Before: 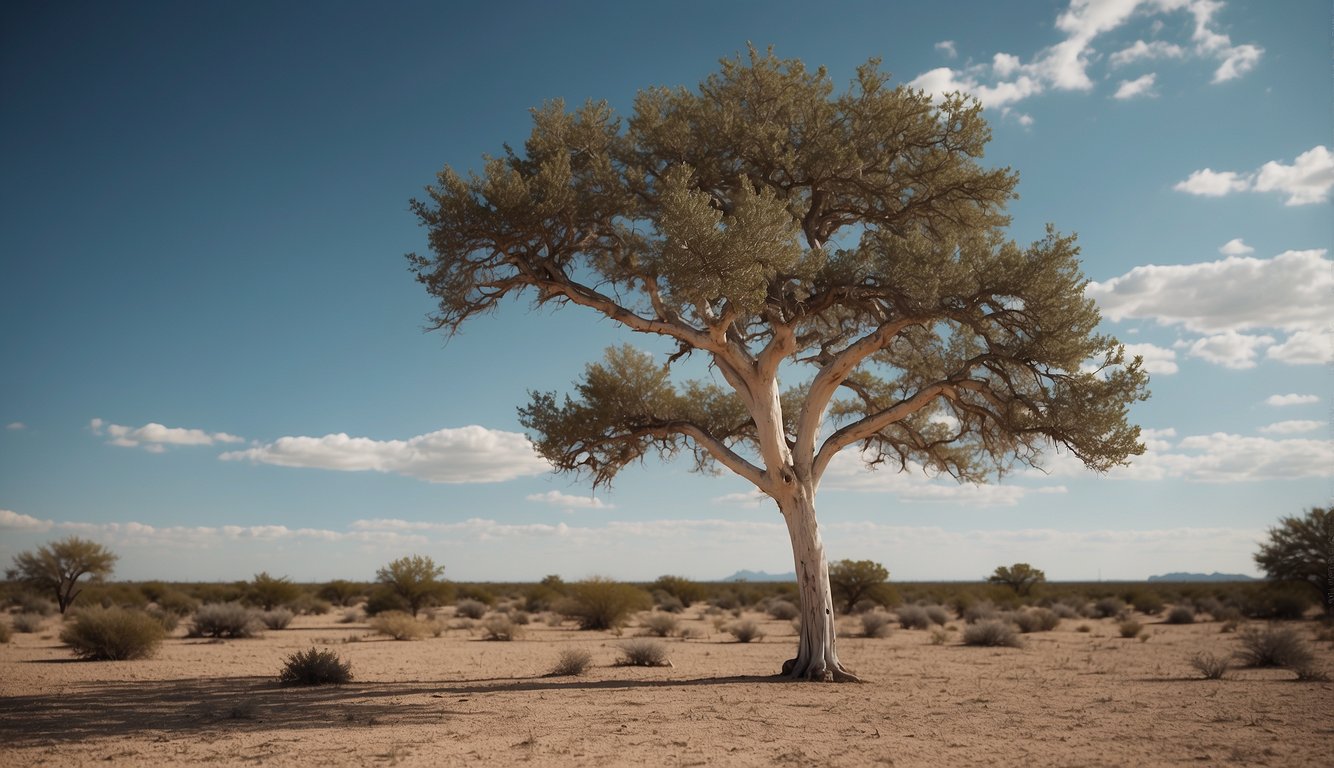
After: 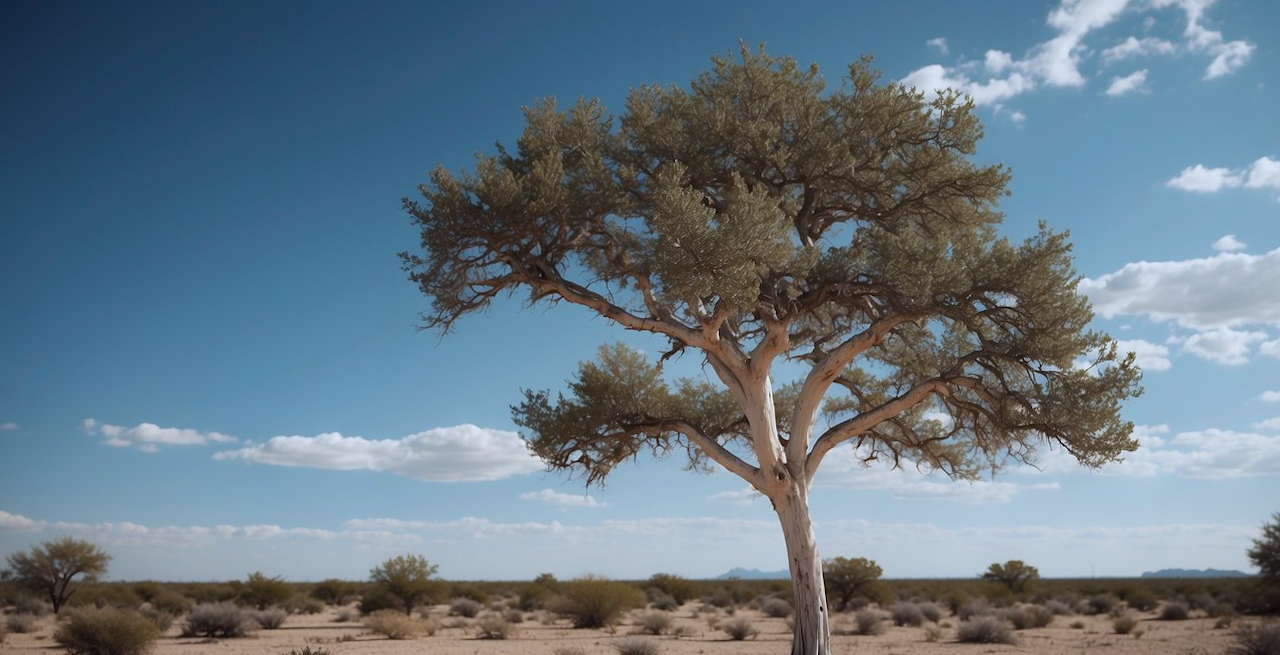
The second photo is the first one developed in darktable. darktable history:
color calibration: x 0.37, y 0.382, temperature 4313.32 K
crop and rotate: angle 0.2°, left 0.275%, right 3.127%, bottom 14.18%
